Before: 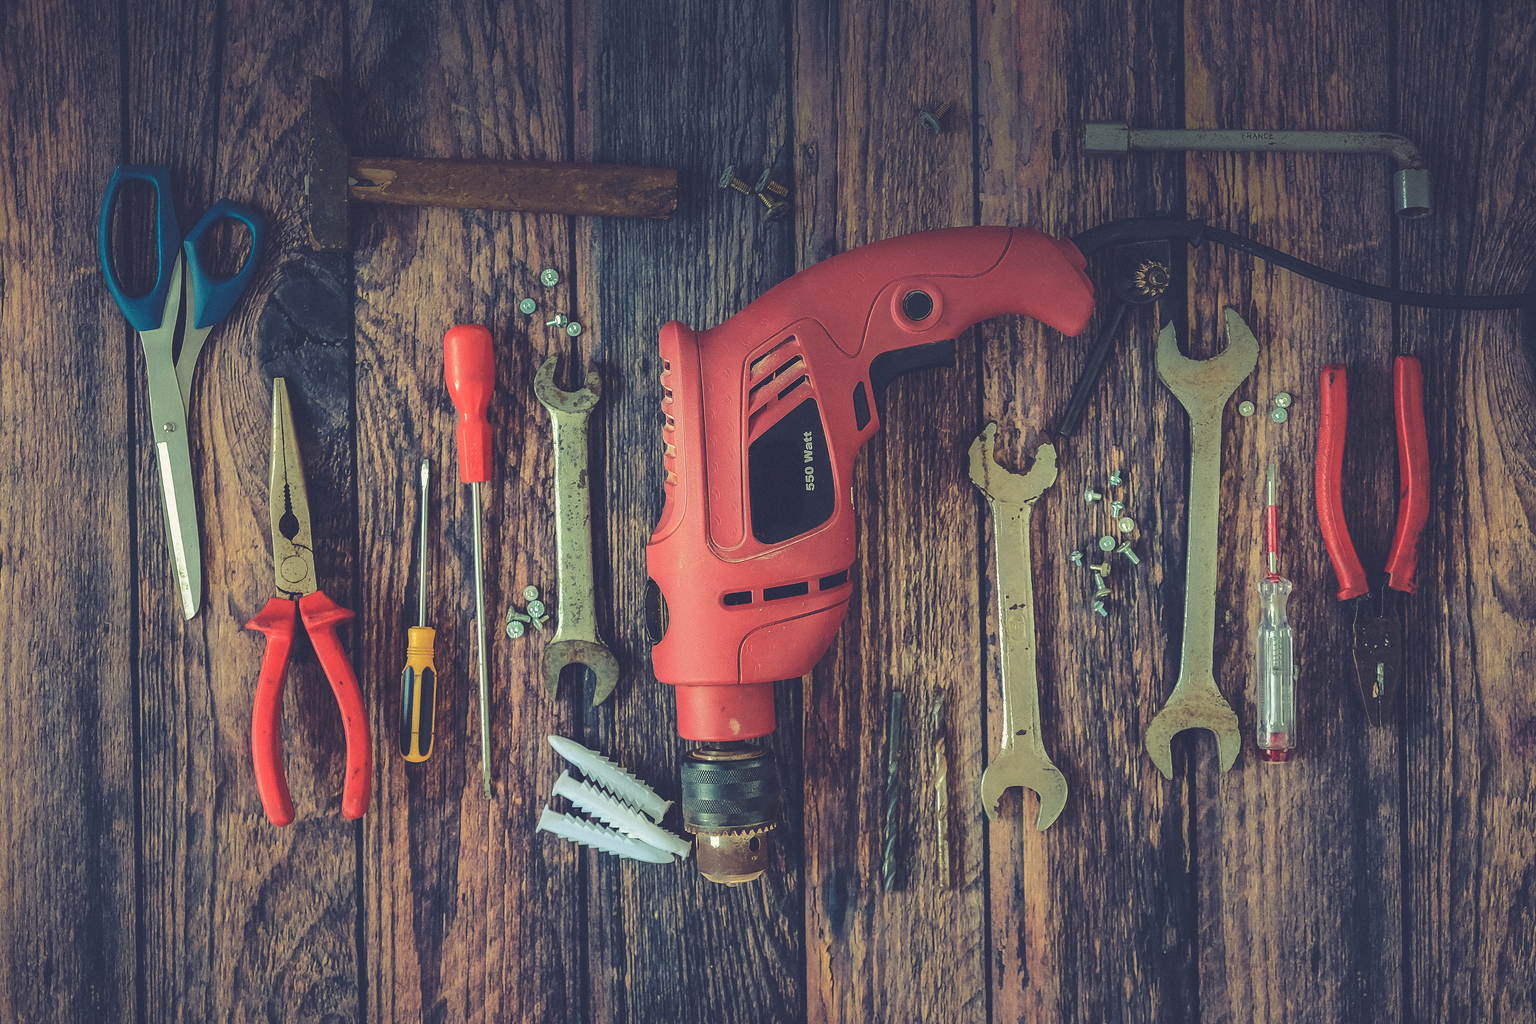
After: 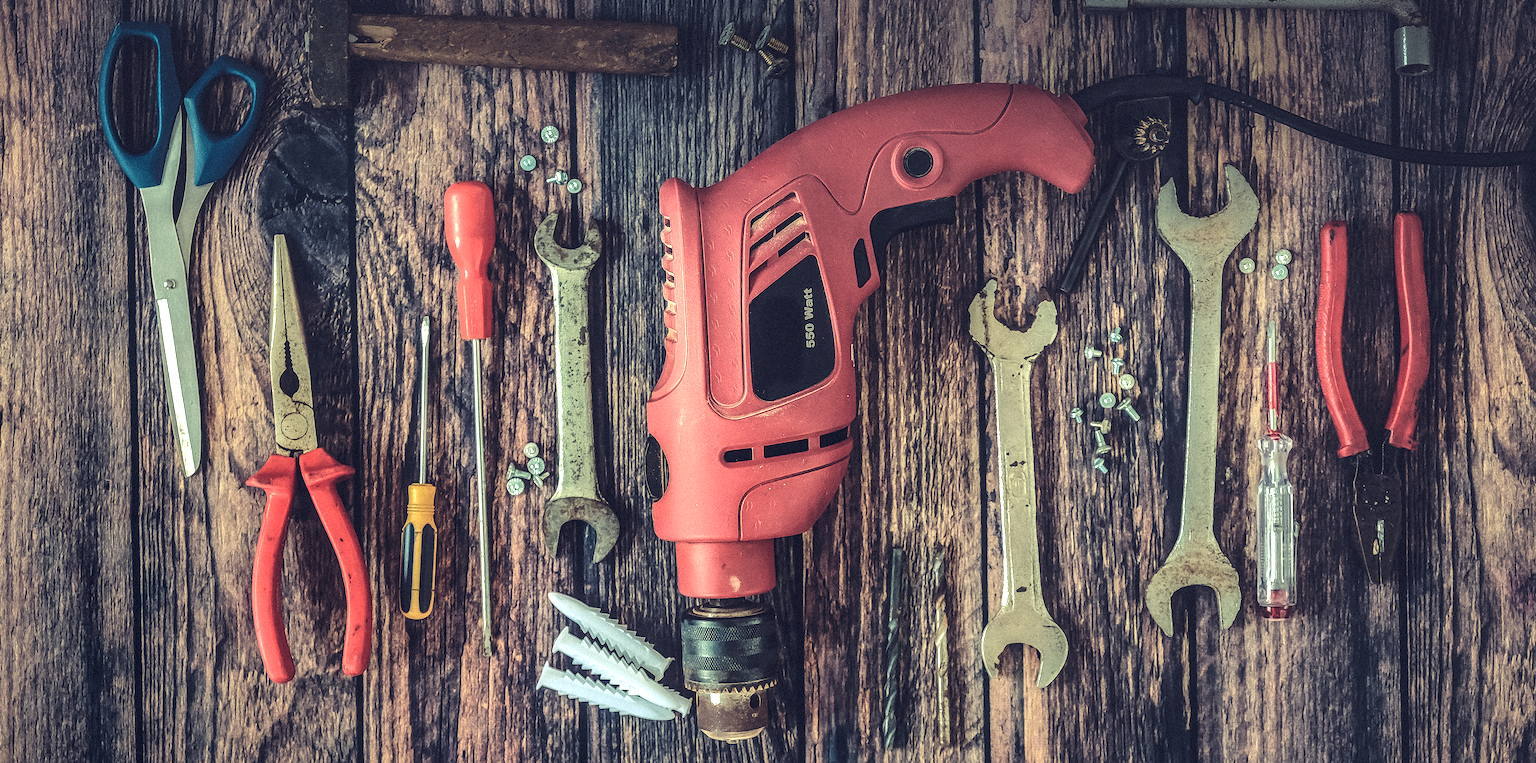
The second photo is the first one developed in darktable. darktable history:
local contrast: highlights 16%, detail 186%
crop: top 14.028%, bottom 11.39%
